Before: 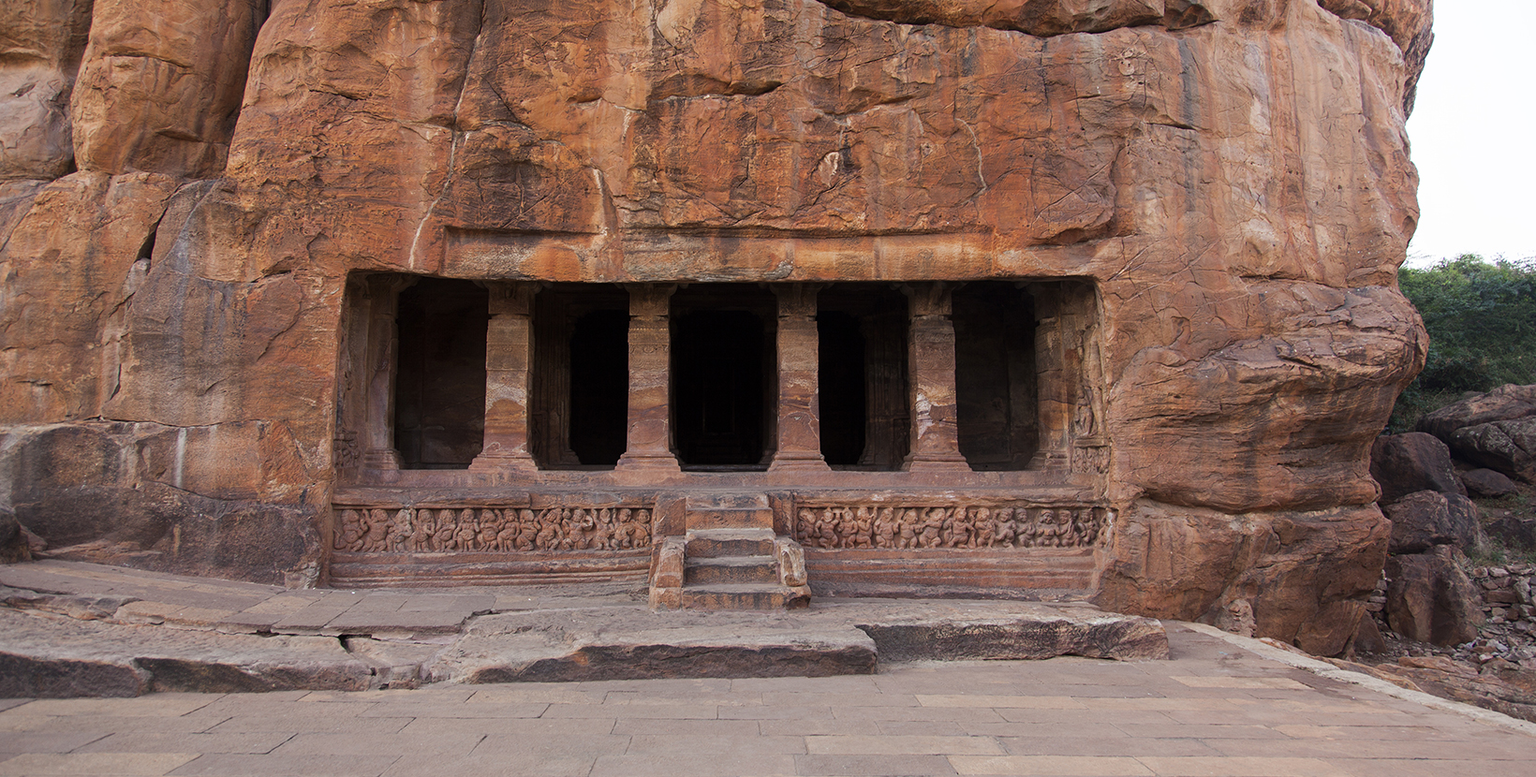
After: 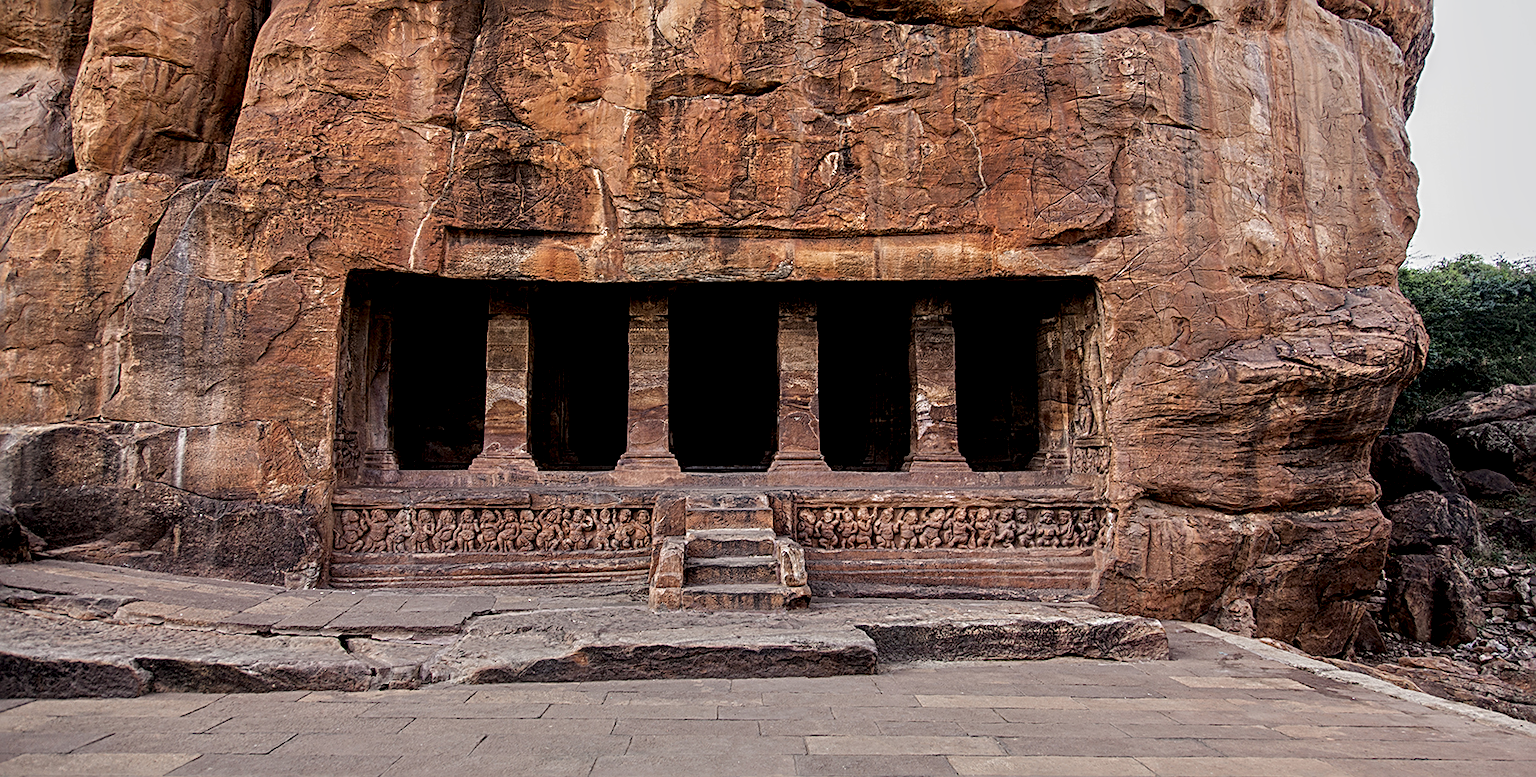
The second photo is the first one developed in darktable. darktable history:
sharpen: radius 2.676, amount 0.669
exposure: black level correction 0.009, exposure -0.637 EV, compensate highlight preservation false
tone equalizer: -8 EV 0.001 EV, -7 EV -0.004 EV, -6 EV 0.009 EV, -5 EV 0.032 EV, -4 EV 0.276 EV, -3 EV 0.644 EV, -2 EV 0.584 EV, -1 EV 0.187 EV, +0 EV 0.024 EV
local contrast: highlights 60%, shadows 60%, detail 160%
white balance: emerald 1
